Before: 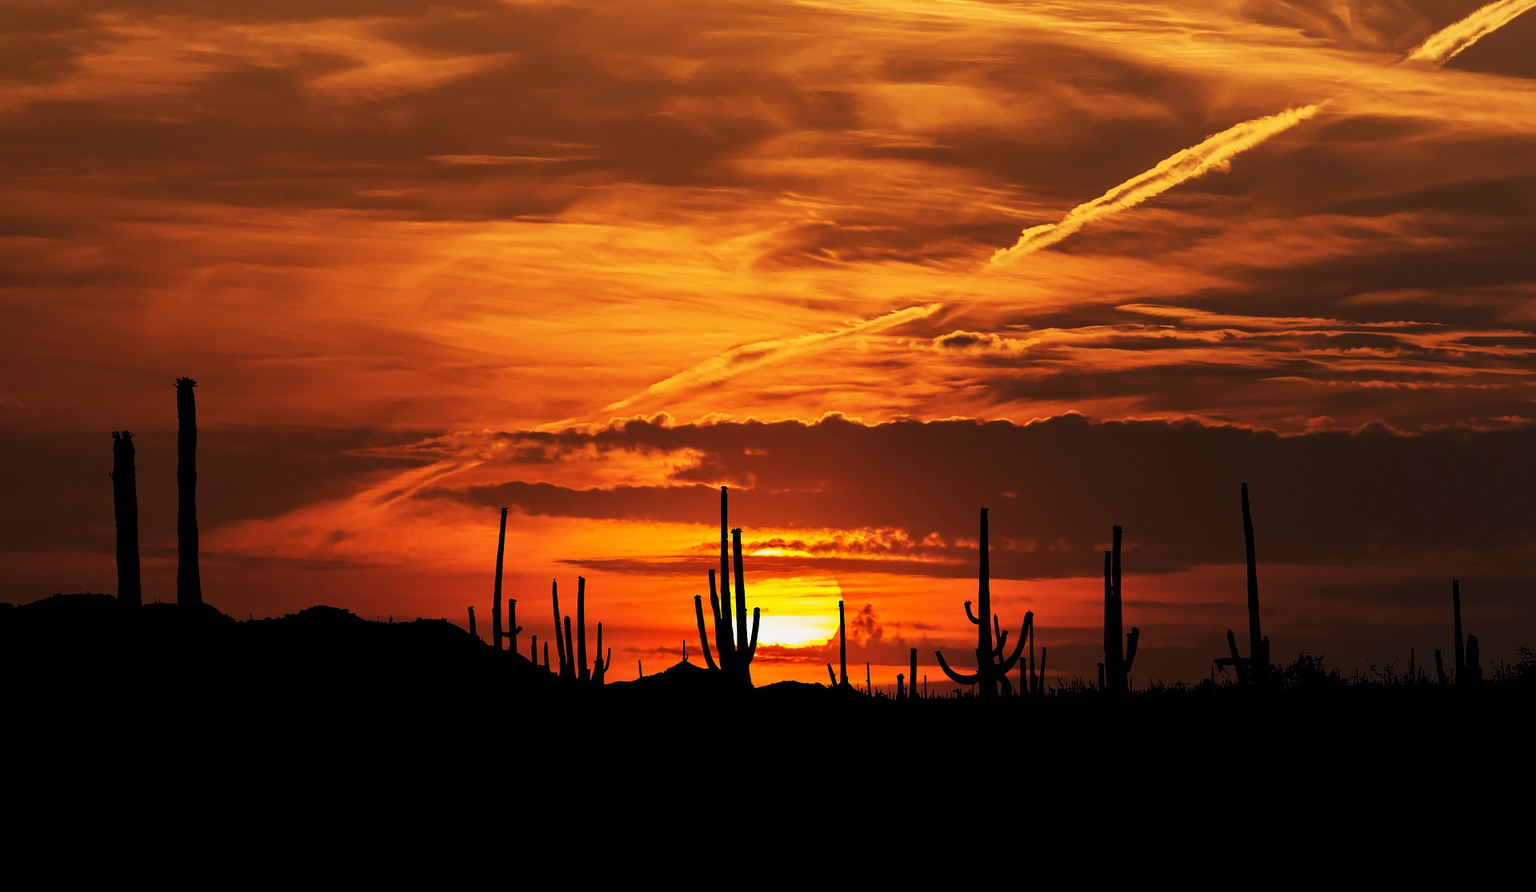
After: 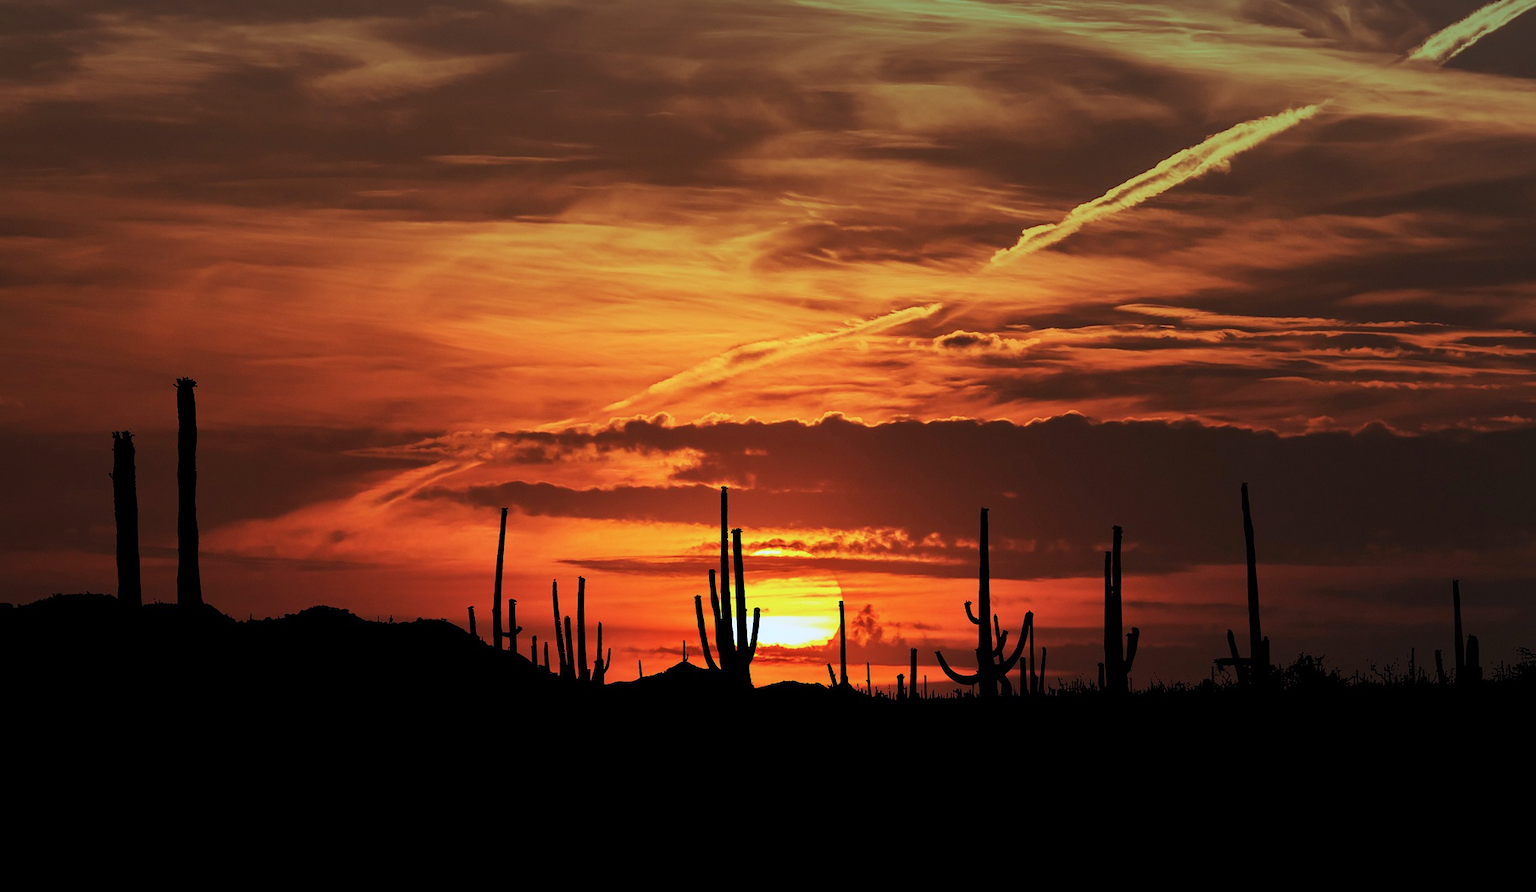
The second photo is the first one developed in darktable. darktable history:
color balance: mode lift, gamma, gain (sRGB)
color calibration: illuminant as shot in camera, x 0.378, y 0.381, temperature 4093.13 K, saturation algorithm version 1 (2020)
graduated density: density 2.02 EV, hardness 44%, rotation 0.374°, offset 8.21, hue 208.8°, saturation 97%
